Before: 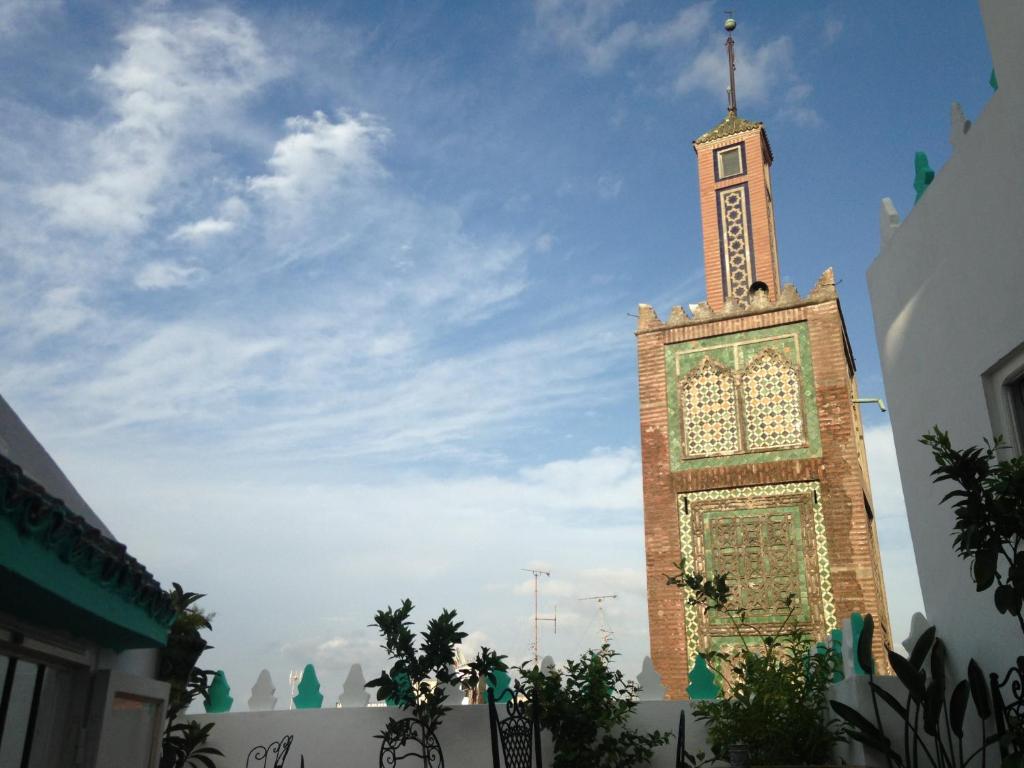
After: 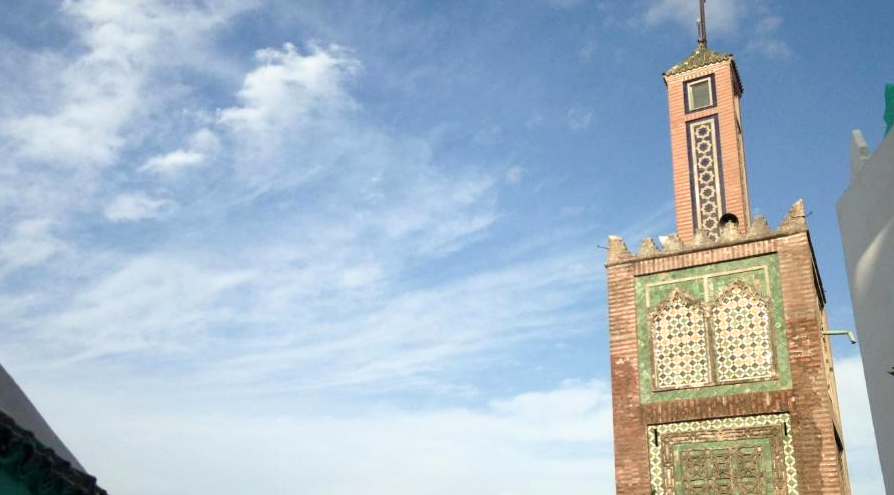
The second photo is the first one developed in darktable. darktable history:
exposure: black level correction 0.001, exposure 0.3 EV, compensate highlight preservation false
crop: left 3.015%, top 8.969%, right 9.647%, bottom 26.457%
filmic rgb: black relative exposure -16 EV, white relative exposure 2.93 EV, hardness 10.04, color science v6 (2022)
color zones: curves: ch0 [(0, 0.5) (0.143, 0.52) (0.286, 0.5) (0.429, 0.5) (0.571, 0.5) (0.714, 0.5) (0.857, 0.5) (1, 0.5)]; ch1 [(0, 0.489) (0.155, 0.45) (0.286, 0.466) (0.429, 0.5) (0.571, 0.5) (0.714, 0.5) (0.857, 0.5) (1, 0.489)]
